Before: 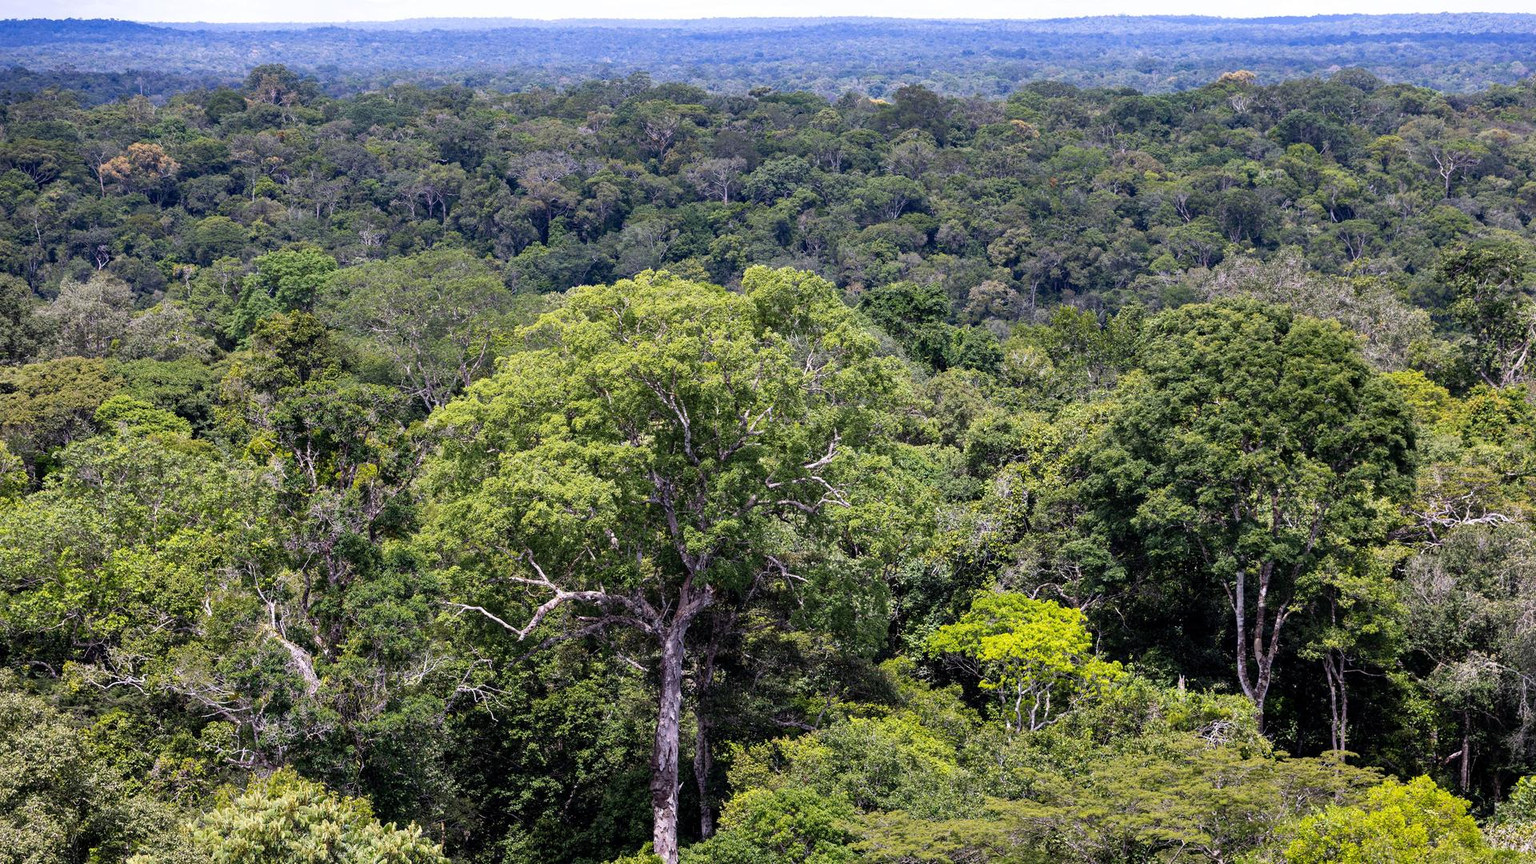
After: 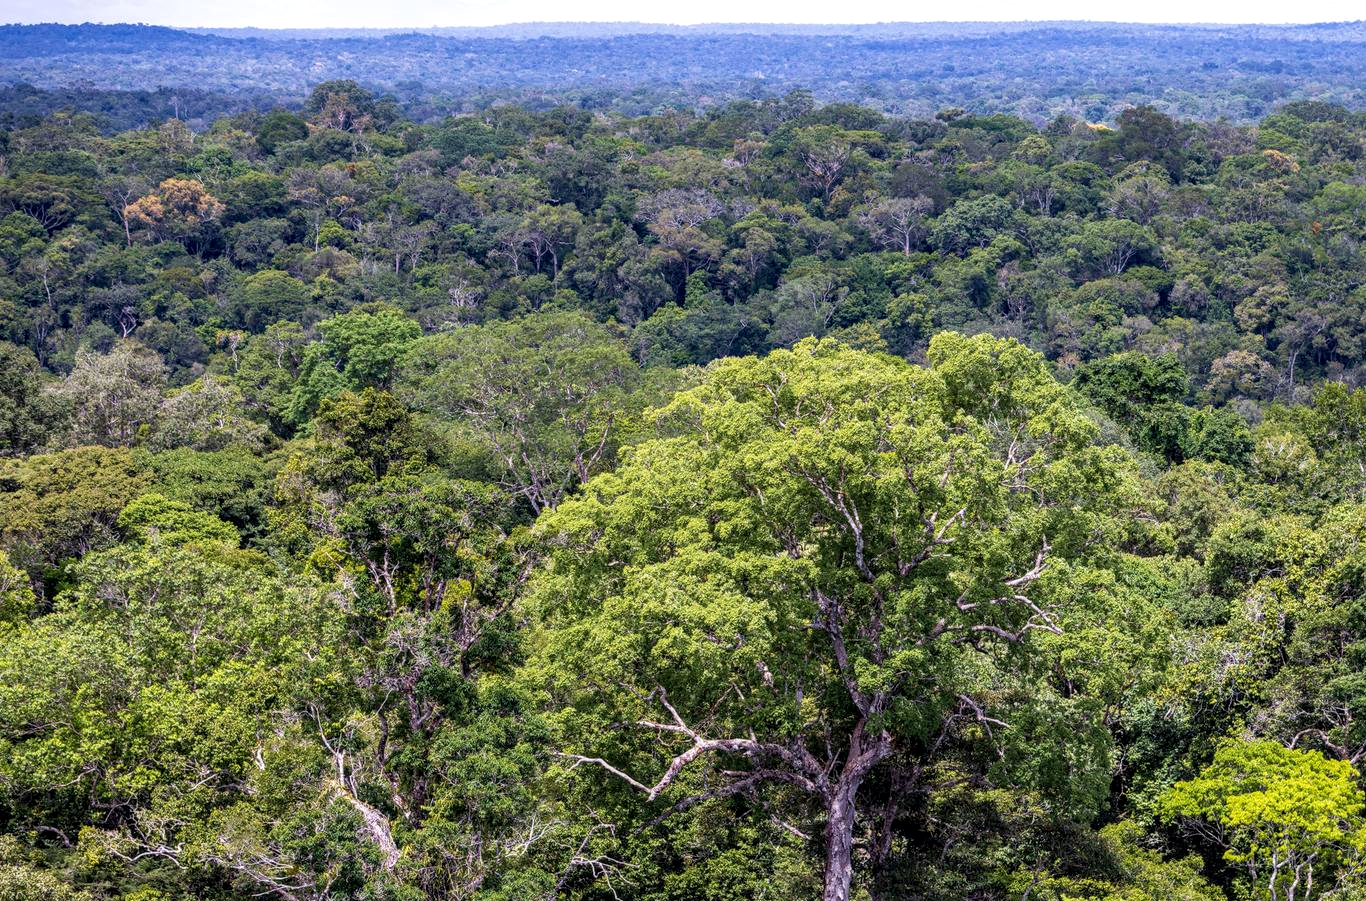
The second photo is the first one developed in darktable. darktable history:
local contrast: on, module defaults
crop: right 28.812%, bottom 16.573%
velvia: on, module defaults
